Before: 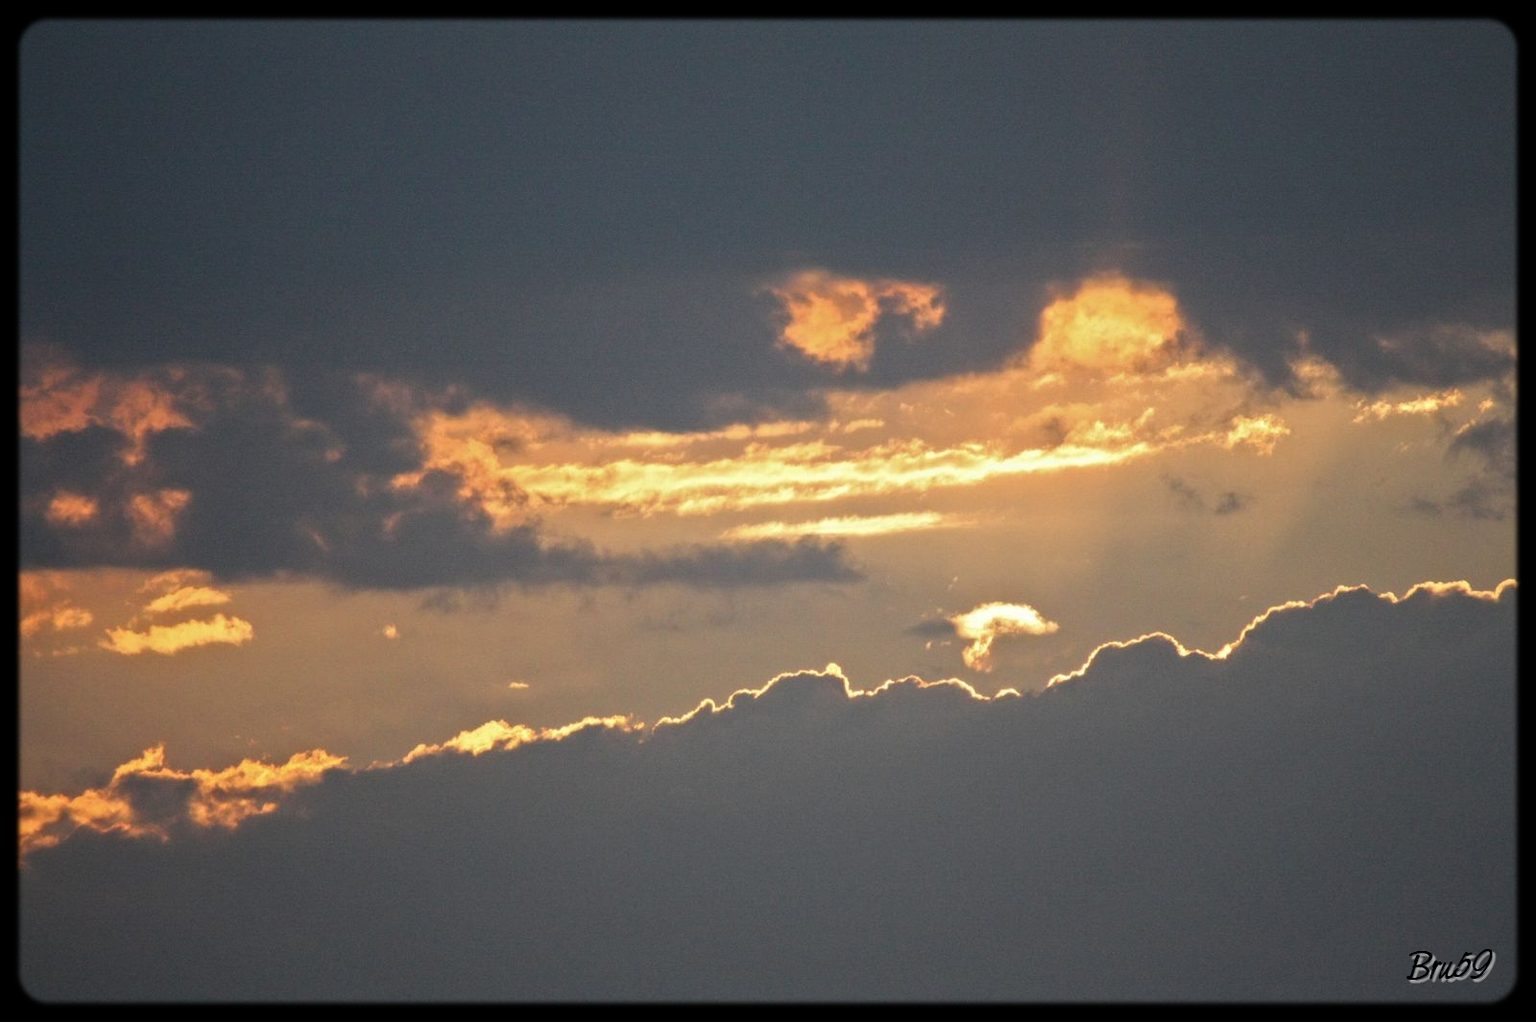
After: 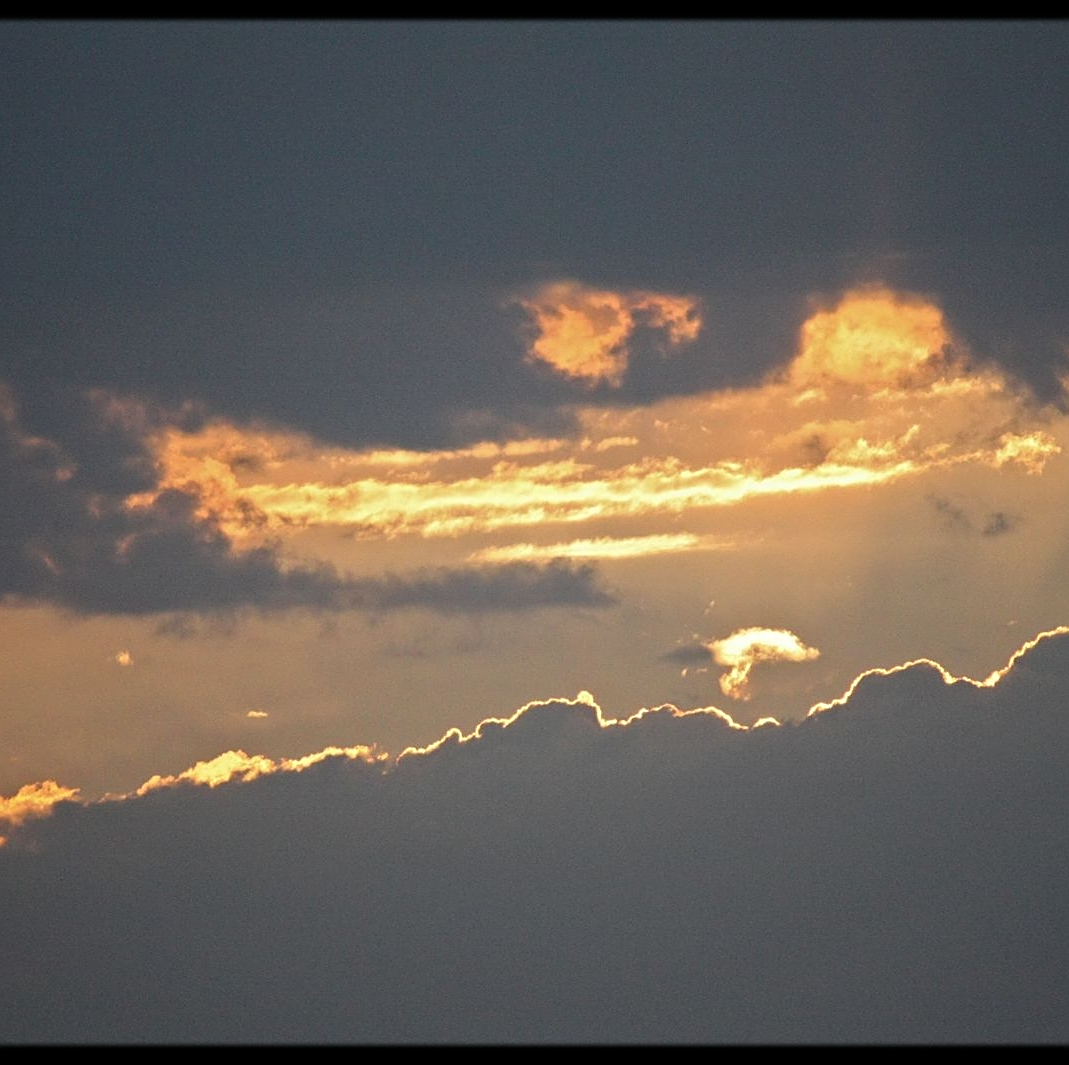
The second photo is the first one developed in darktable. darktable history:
crop and rotate: left 17.732%, right 15.423%
sharpen: on, module defaults
